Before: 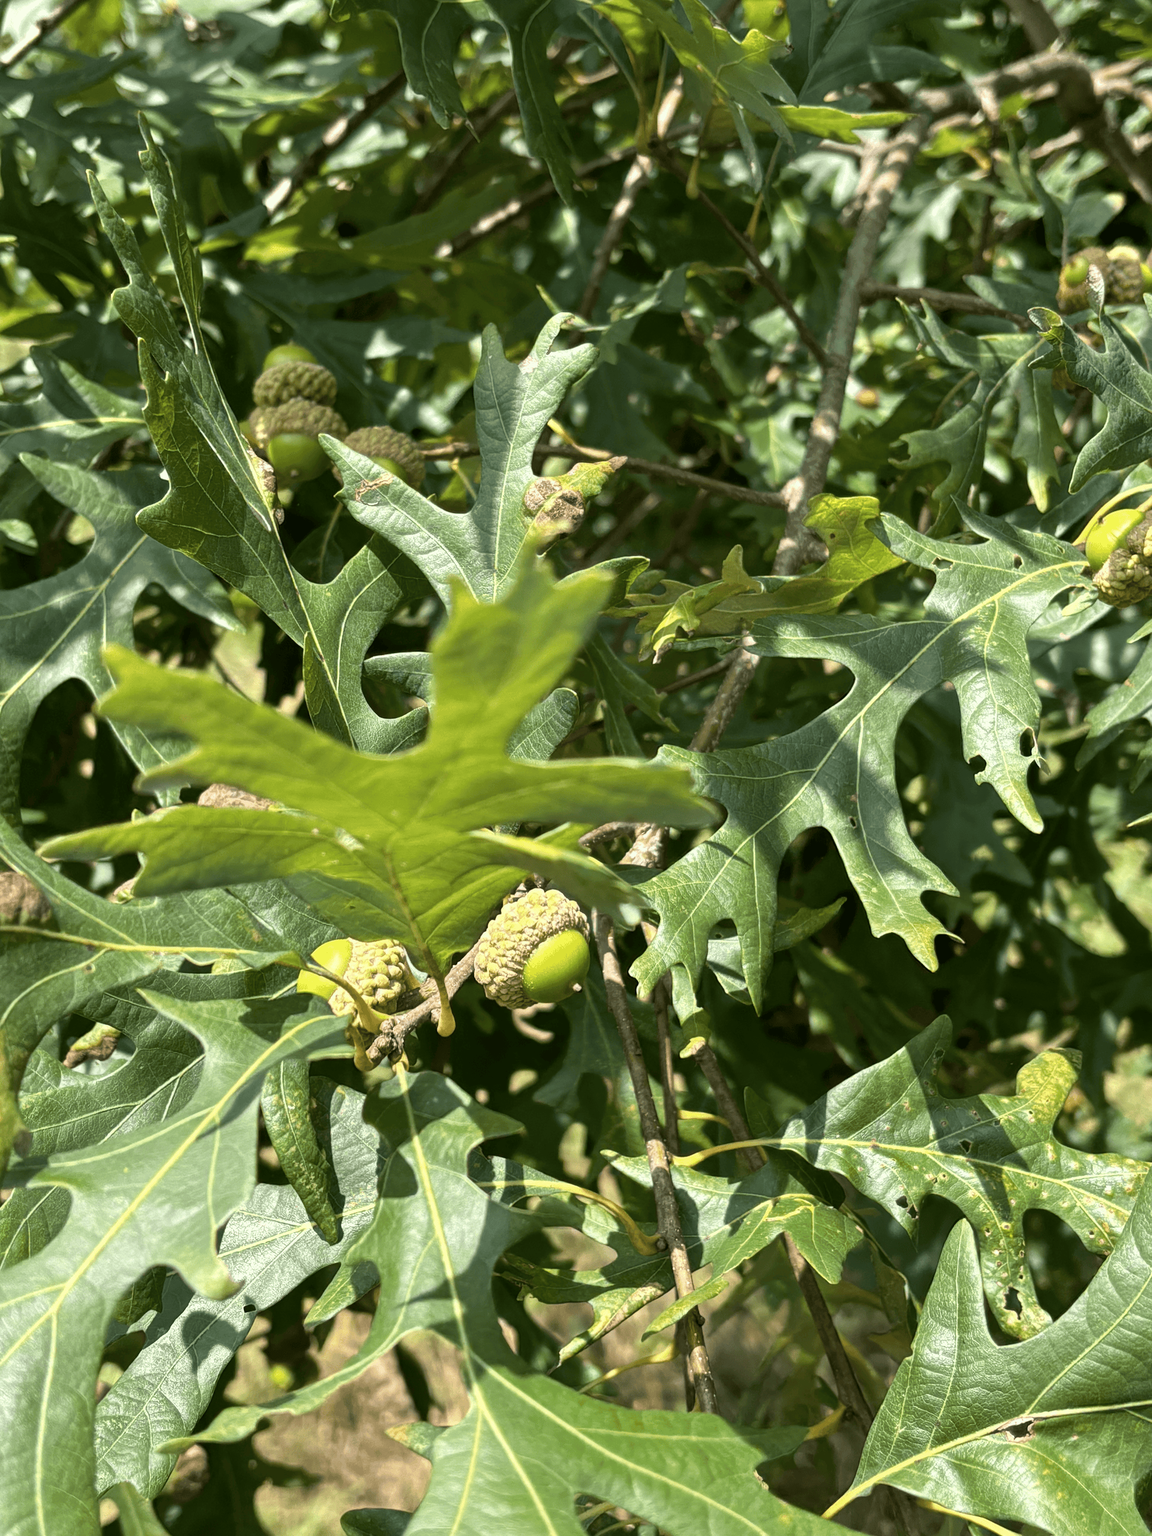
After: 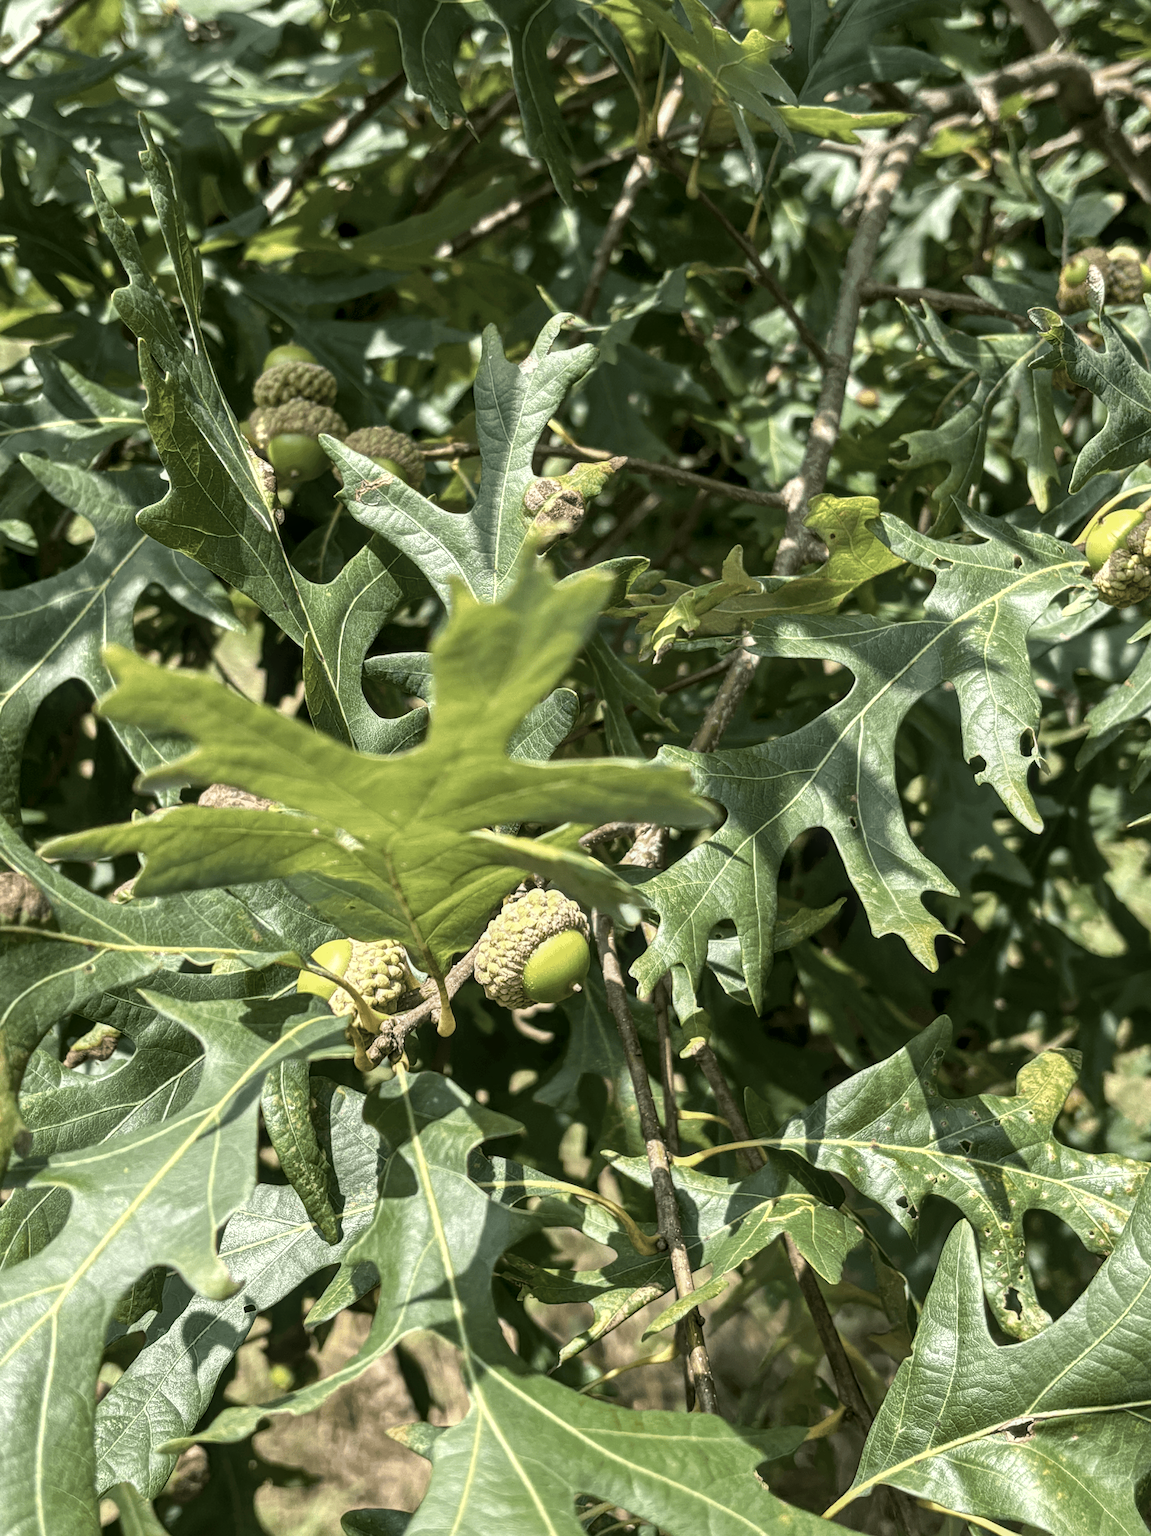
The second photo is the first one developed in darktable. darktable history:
local contrast: on, module defaults
contrast brightness saturation: contrast 0.059, brightness -0.011, saturation -0.215
